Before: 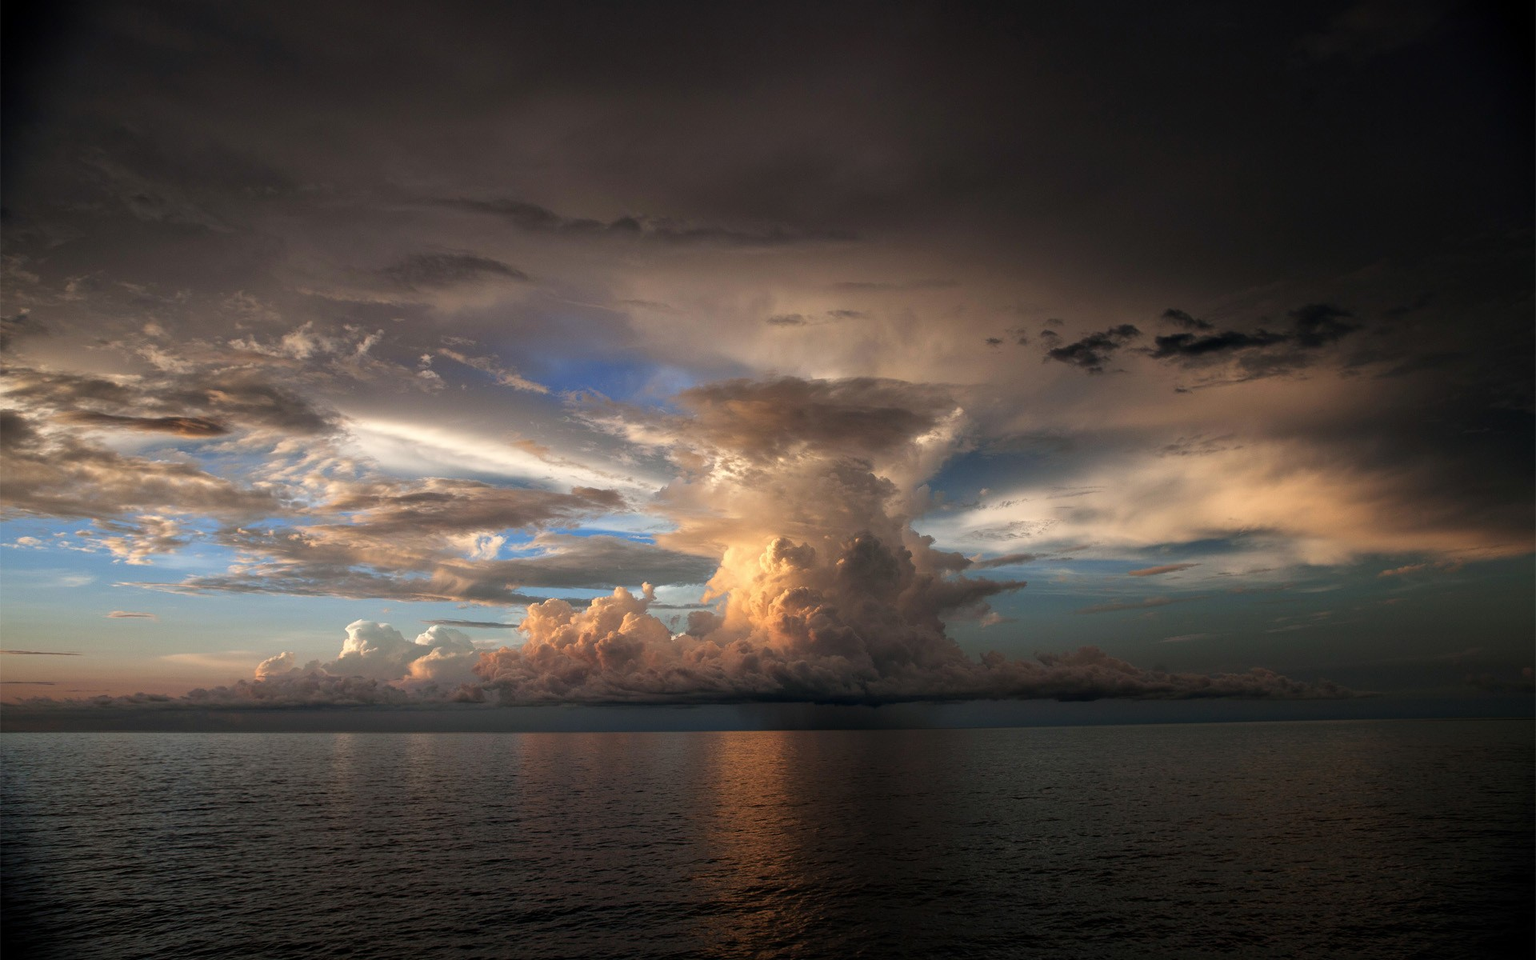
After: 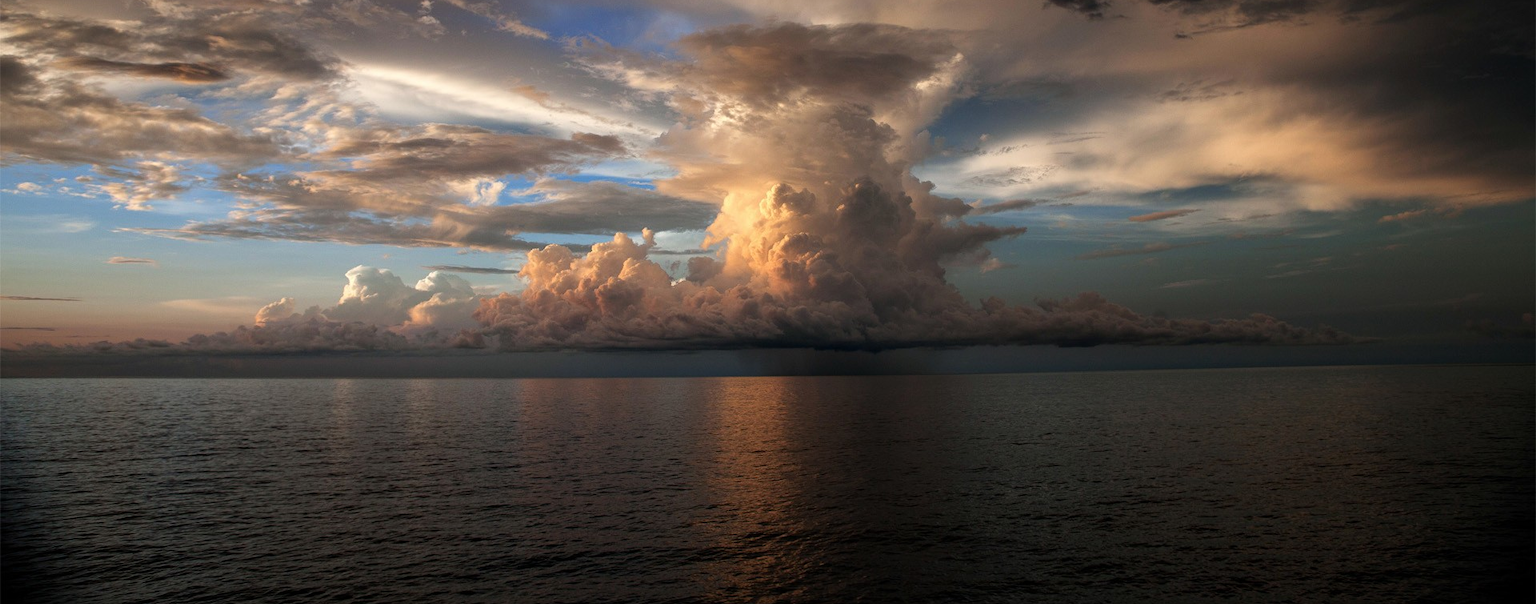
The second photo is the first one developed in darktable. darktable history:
crop and rotate: top 36.973%
